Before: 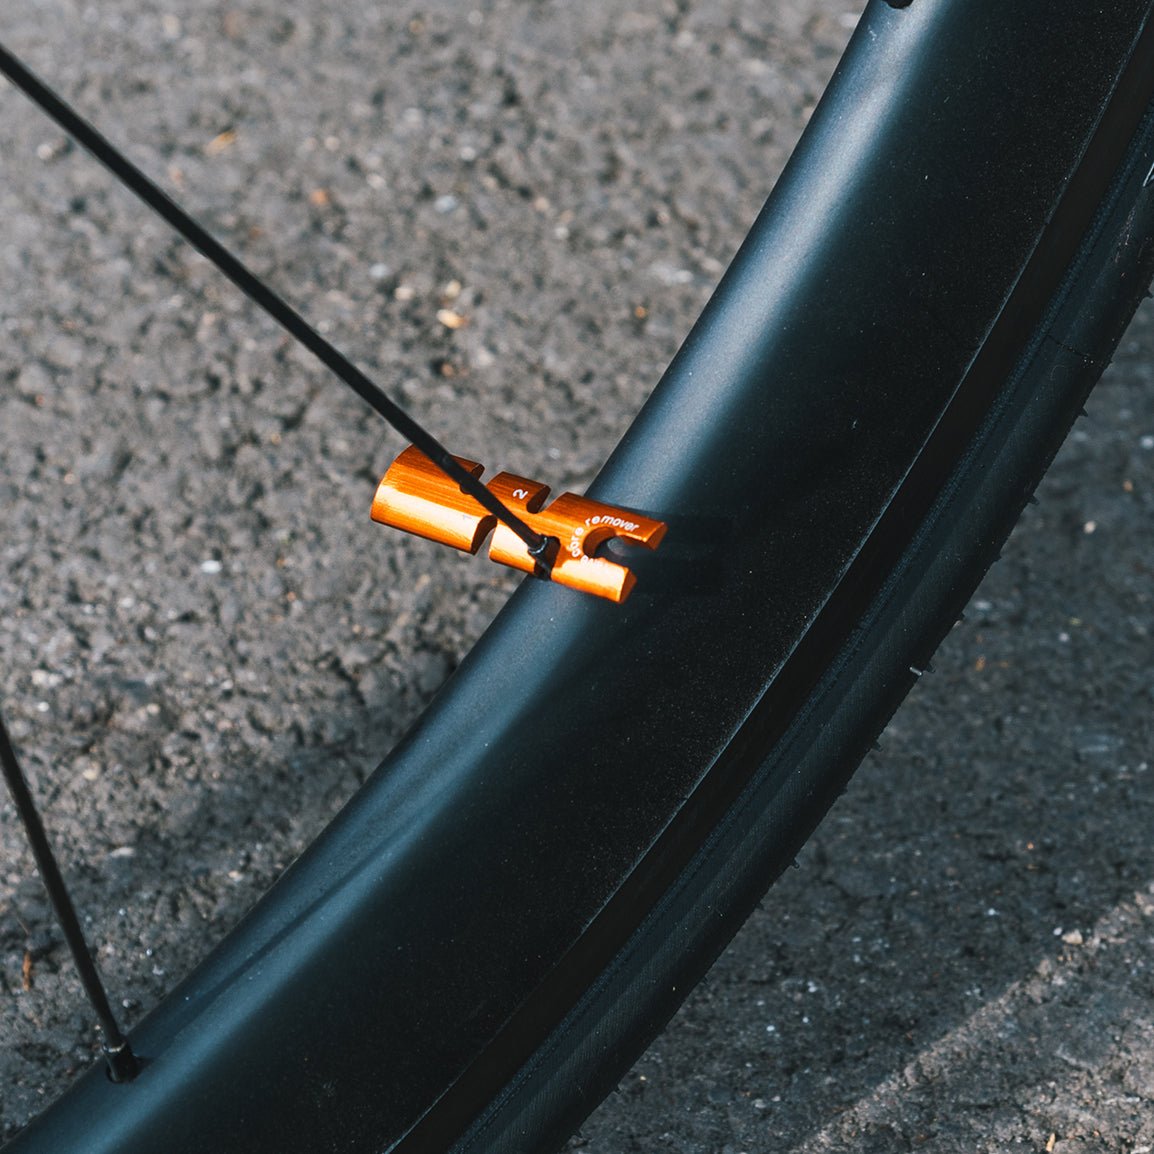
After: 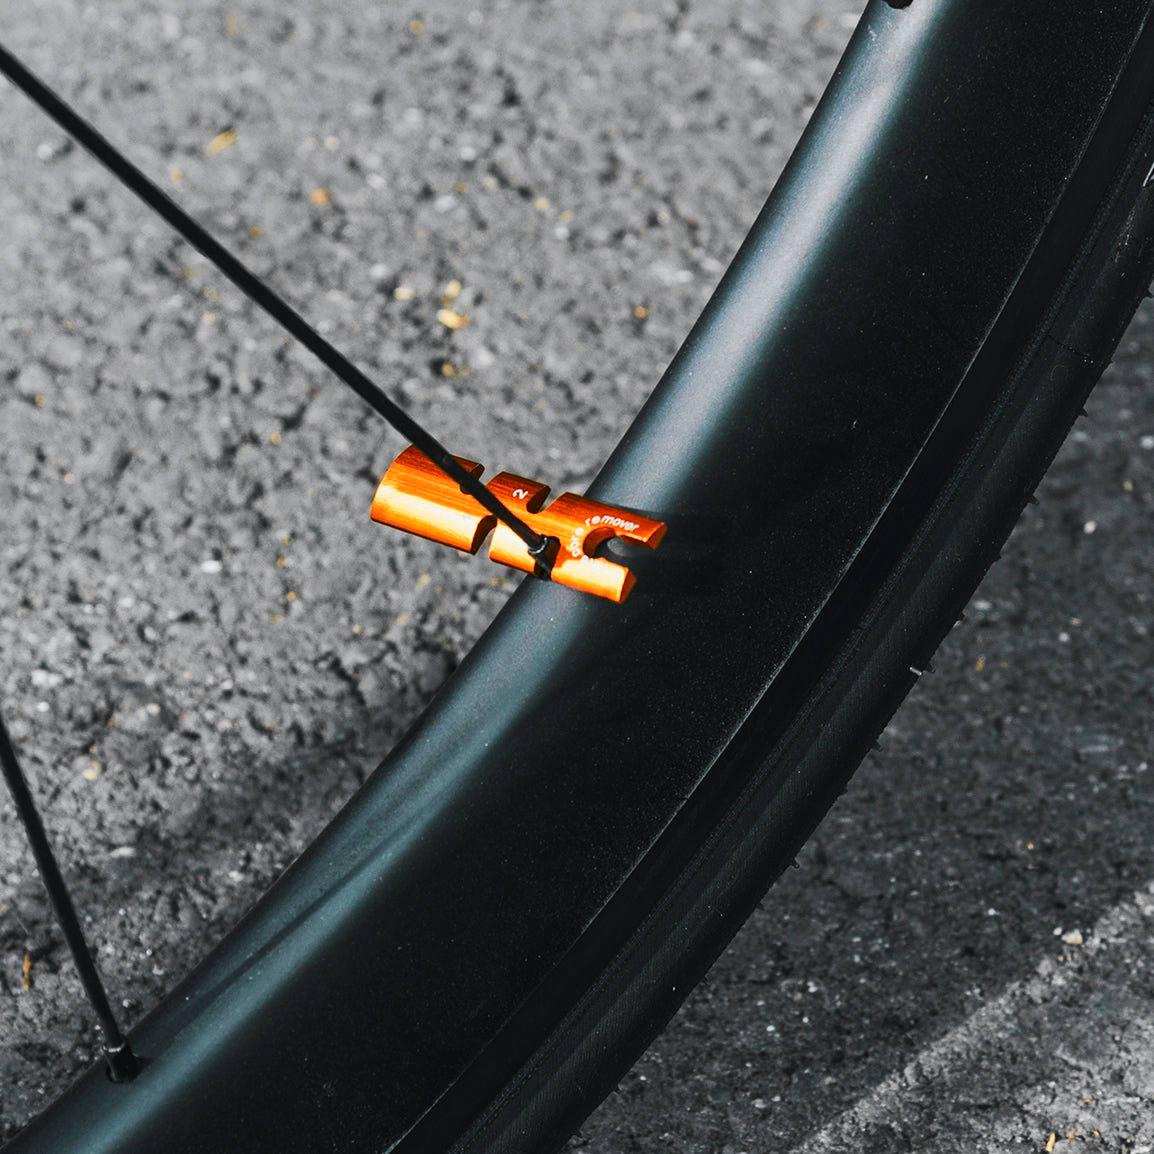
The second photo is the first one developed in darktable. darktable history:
tone curve: curves: ch0 [(0, 0) (0.071, 0.047) (0.266, 0.26) (0.483, 0.554) (0.753, 0.811) (1, 0.983)]; ch1 [(0, 0) (0.346, 0.307) (0.408, 0.387) (0.463, 0.465) (0.482, 0.493) (0.502, 0.5) (0.517, 0.502) (0.55, 0.548) (0.597, 0.61) (0.651, 0.698) (1, 1)]; ch2 [(0, 0) (0.346, 0.34) (0.434, 0.46) (0.485, 0.494) (0.5, 0.494) (0.517, 0.506) (0.526, 0.545) (0.583, 0.61) (0.625, 0.659) (1, 1)], color space Lab, independent channels, preserve colors none
